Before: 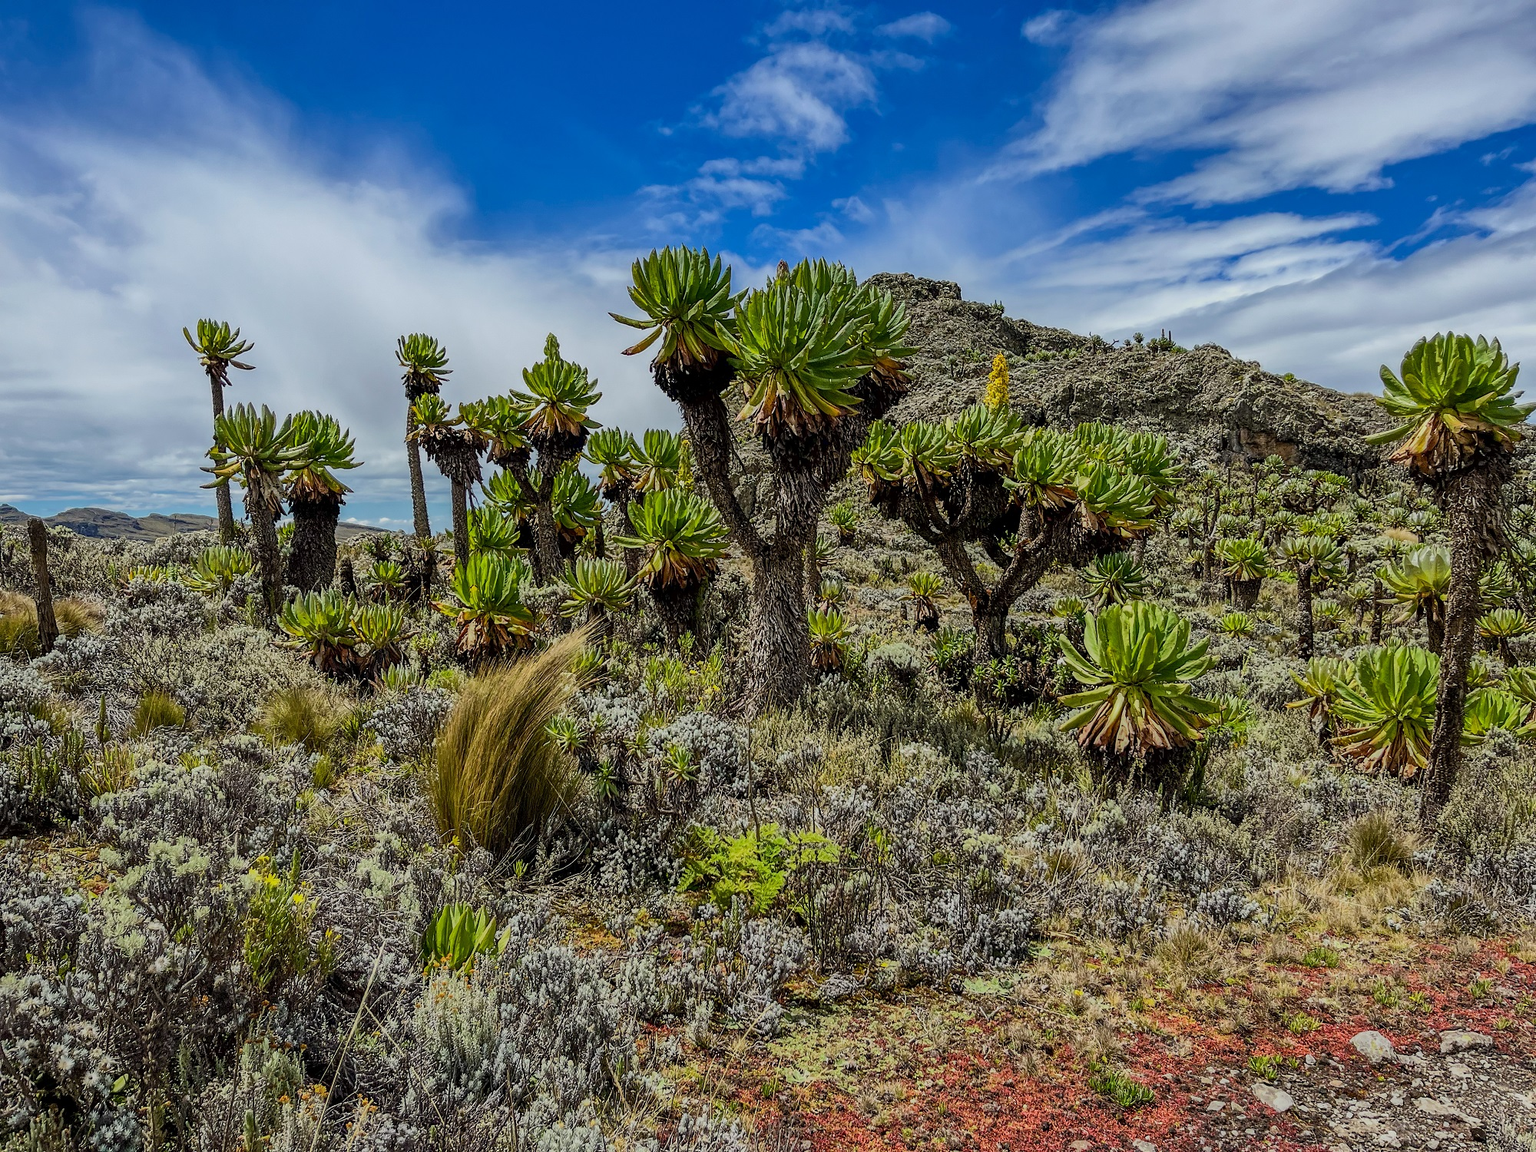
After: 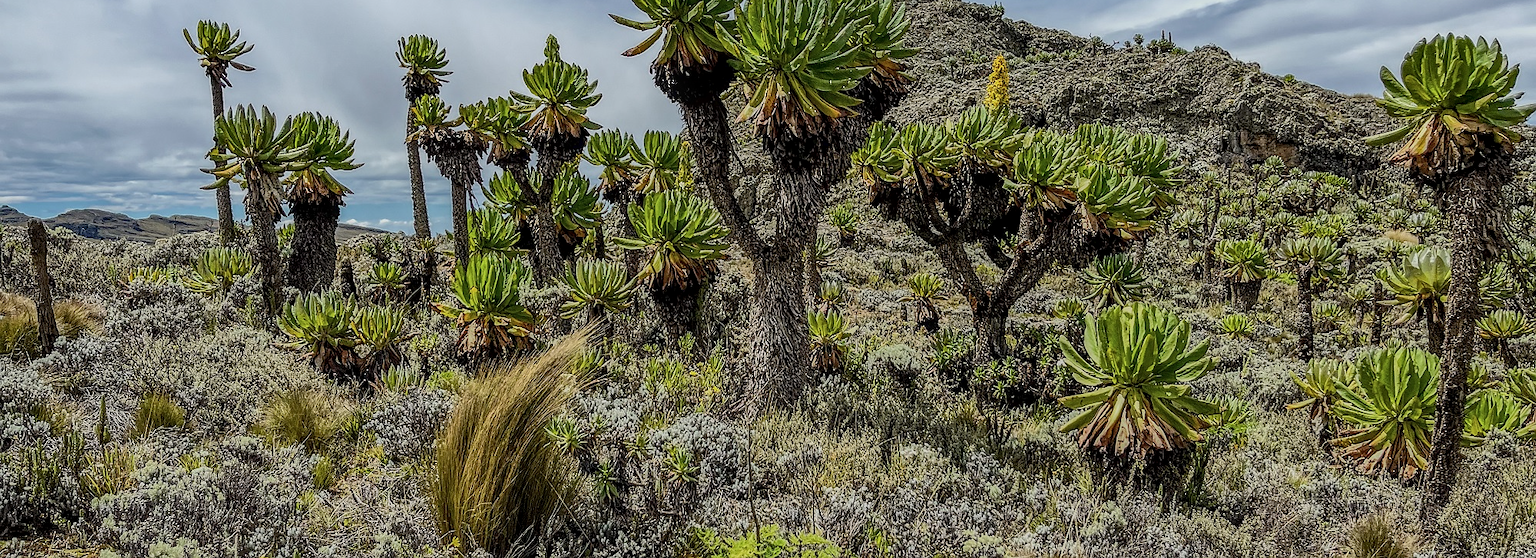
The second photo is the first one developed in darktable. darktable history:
crop and rotate: top 25.967%, bottom 25.509%
local contrast: on, module defaults
sharpen: radius 1.028, threshold 1.108
exposure: exposure -0.01 EV, compensate highlight preservation false
contrast brightness saturation: saturation -0.091
